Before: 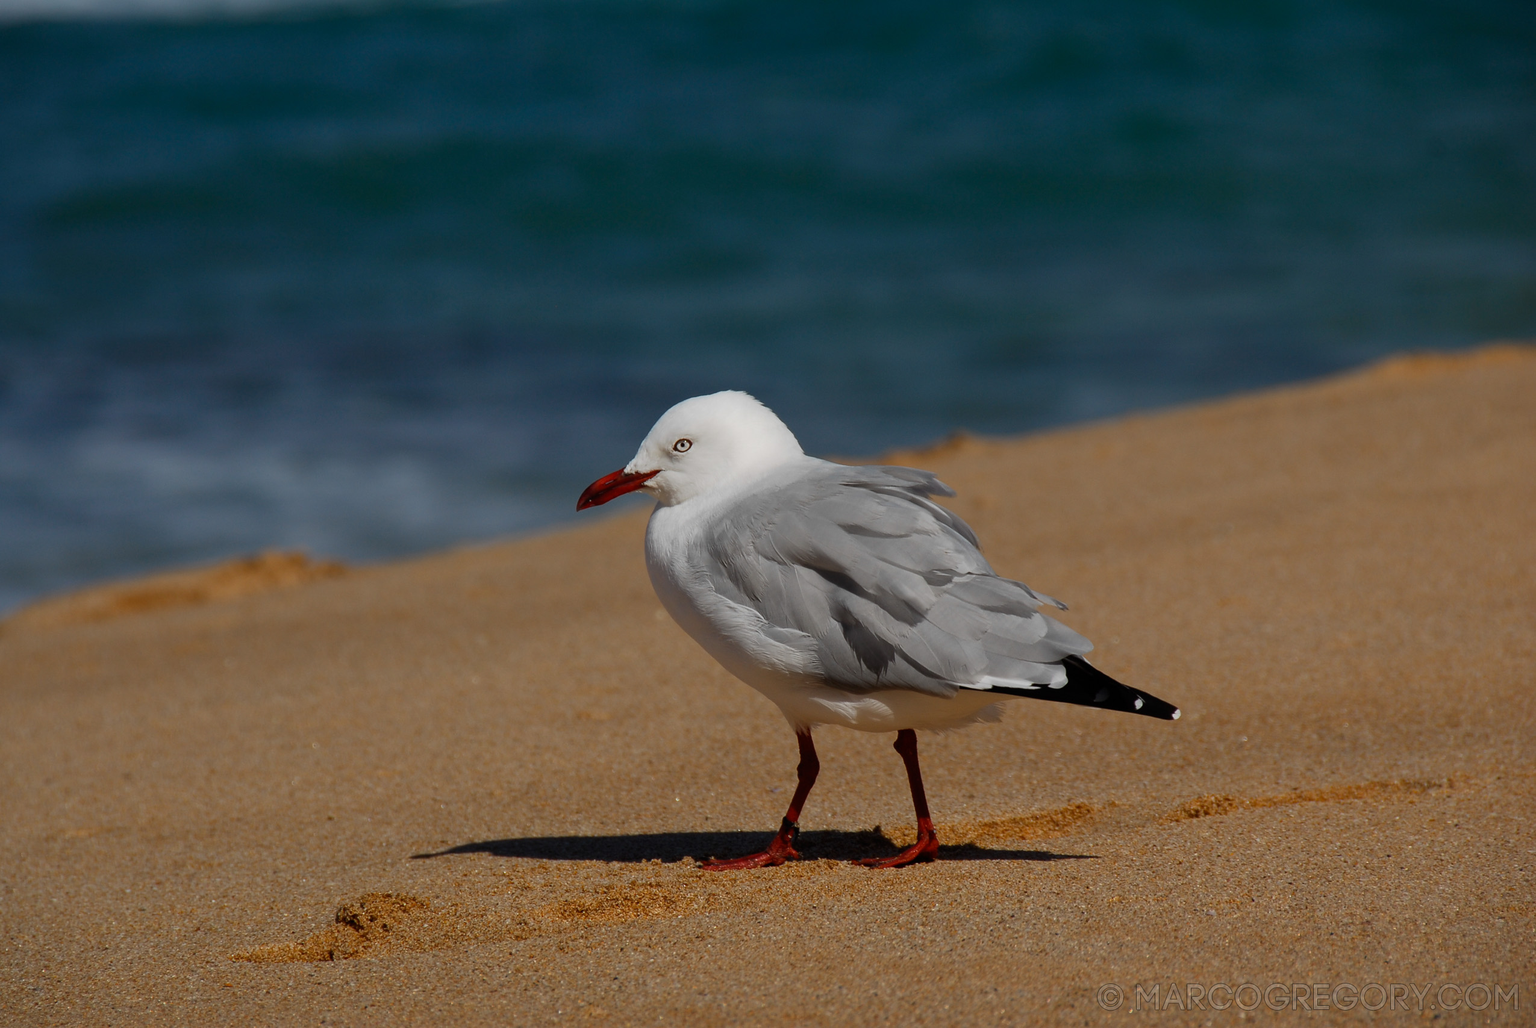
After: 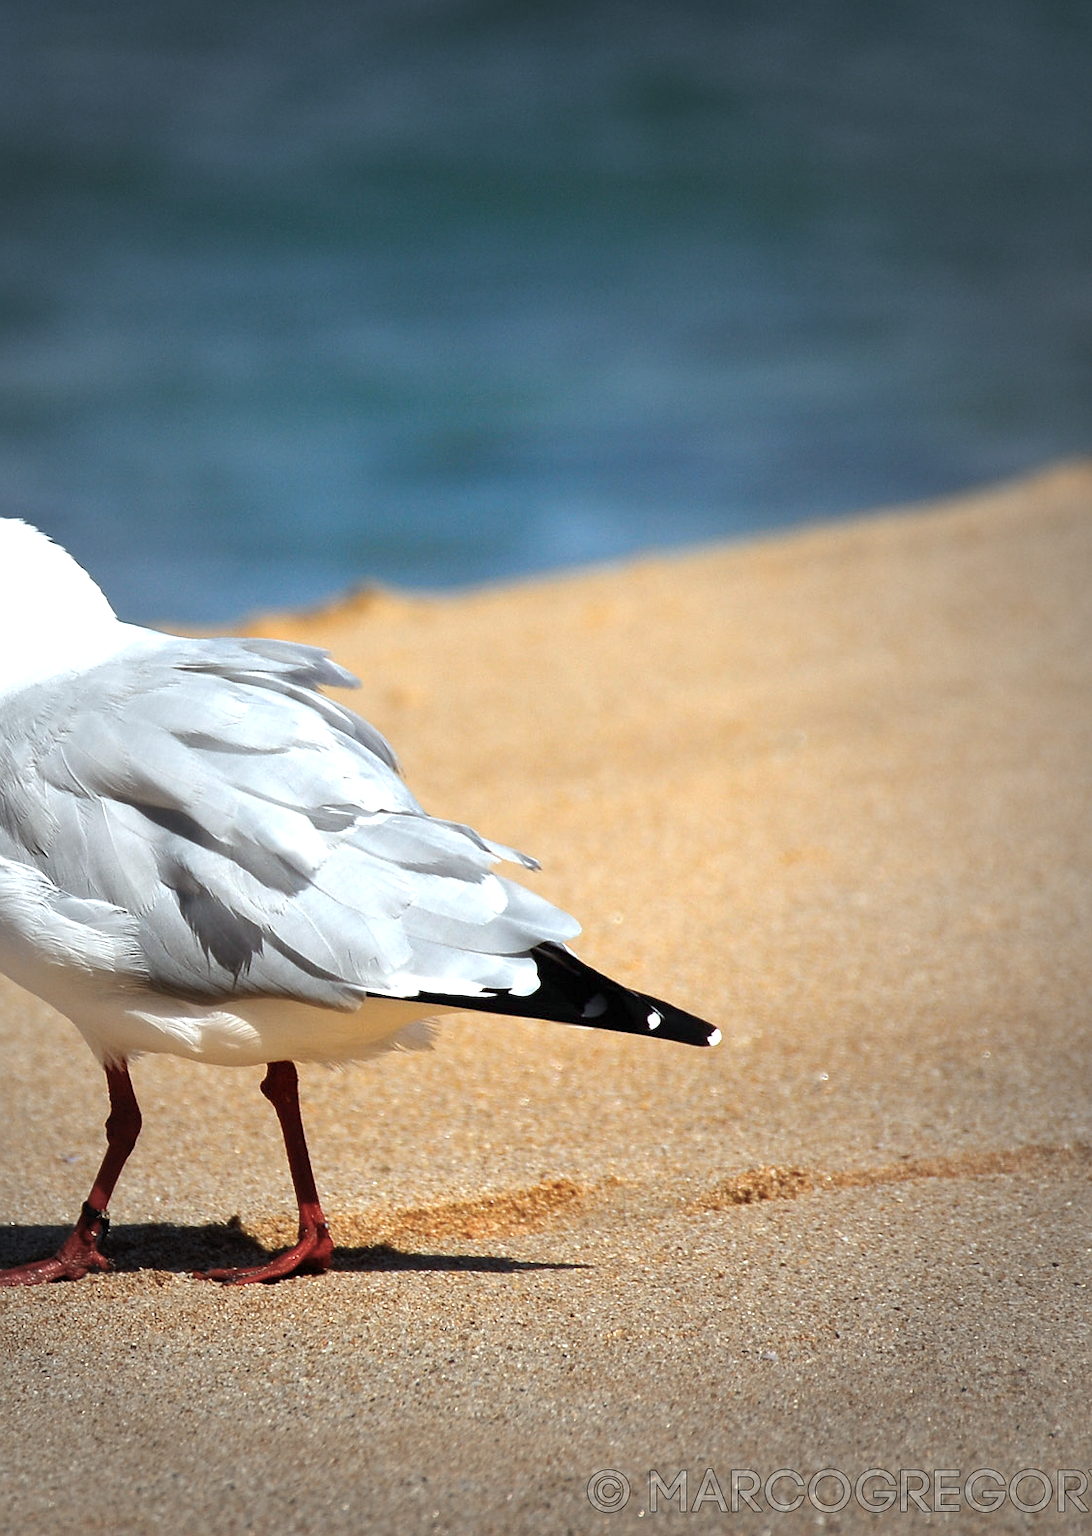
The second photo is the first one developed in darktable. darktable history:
crop: left 47.628%, top 6.643%, right 7.874%
white balance: red 0.925, blue 1.046
exposure: exposure 2 EV, compensate exposure bias true, compensate highlight preservation false
sharpen: radius 1
tone equalizer: on, module defaults
vignetting: fall-off start 33.76%, fall-off radius 64.94%, brightness -0.575, center (-0.12, -0.002), width/height ratio 0.959
